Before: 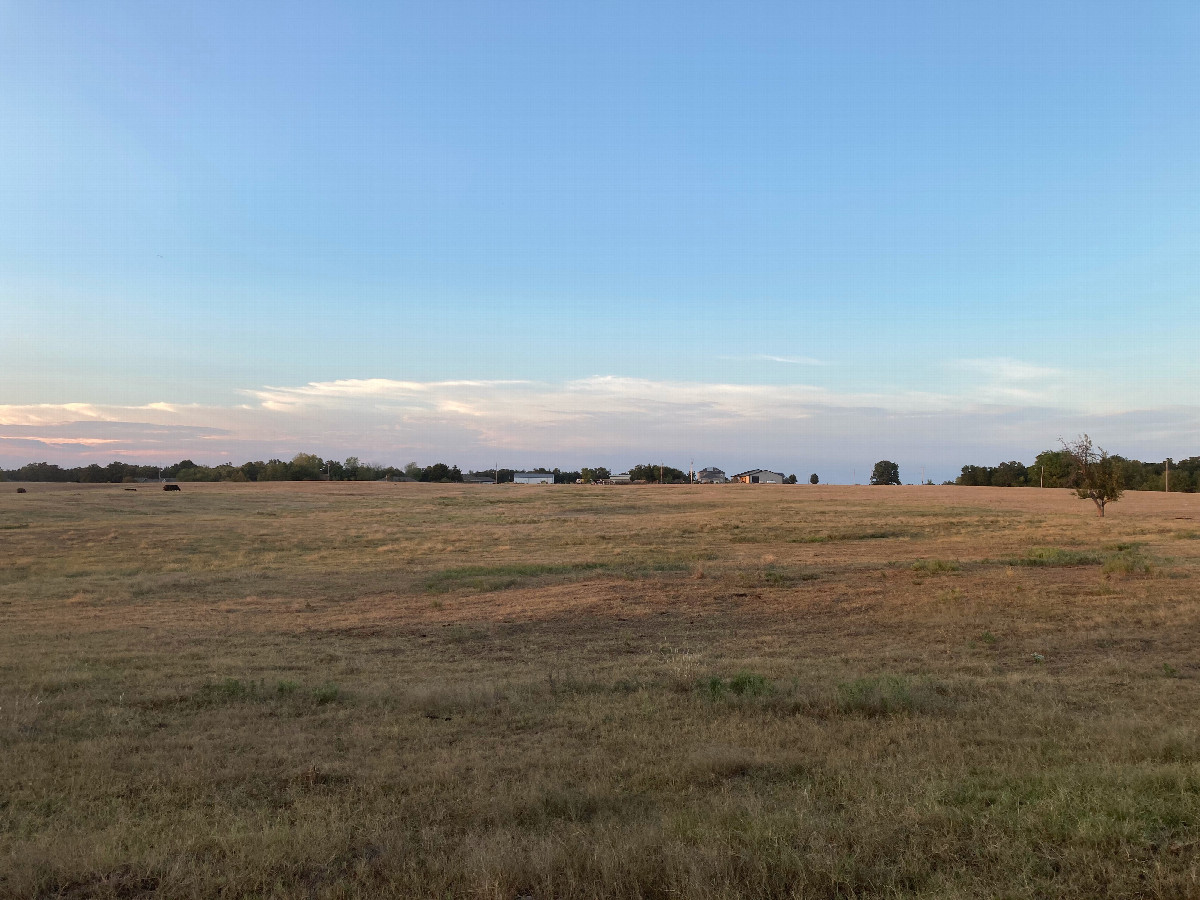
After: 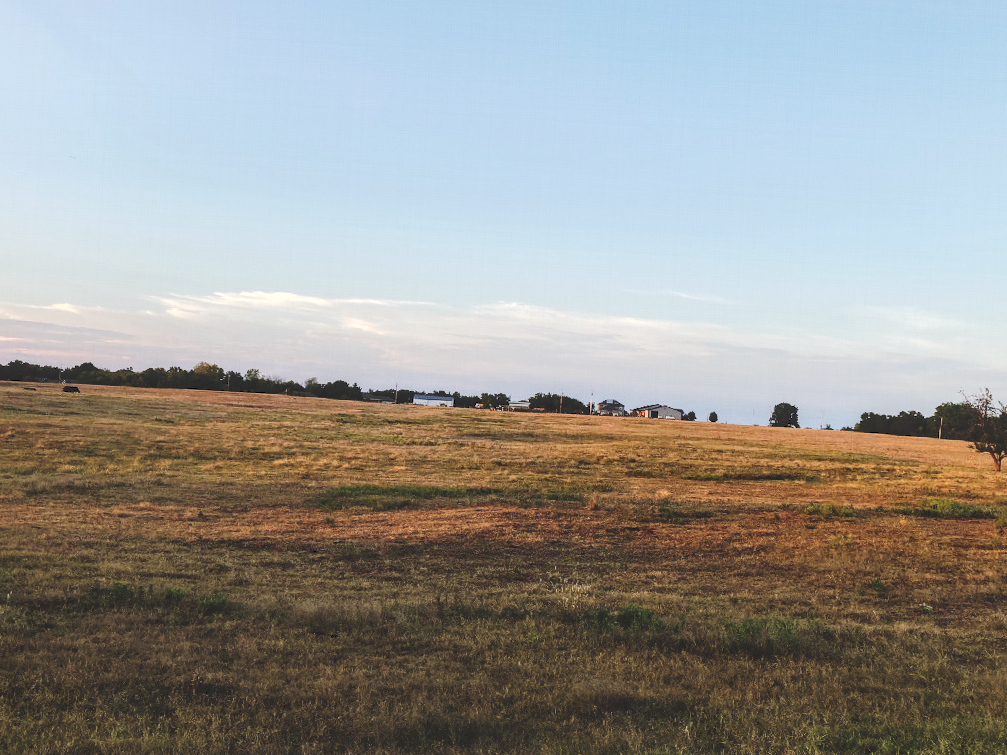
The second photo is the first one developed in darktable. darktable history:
local contrast: on, module defaults
tone curve: curves: ch0 [(0, 0) (0.003, 0.145) (0.011, 0.15) (0.025, 0.15) (0.044, 0.156) (0.069, 0.161) (0.1, 0.169) (0.136, 0.175) (0.177, 0.184) (0.224, 0.196) (0.277, 0.234) (0.335, 0.291) (0.399, 0.391) (0.468, 0.505) (0.543, 0.633) (0.623, 0.742) (0.709, 0.826) (0.801, 0.882) (0.898, 0.93) (1, 1)], preserve colors none
crop and rotate: angle -3.27°, left 5.211%, top 5.211%, right 4.607%, bottom 4.607%
